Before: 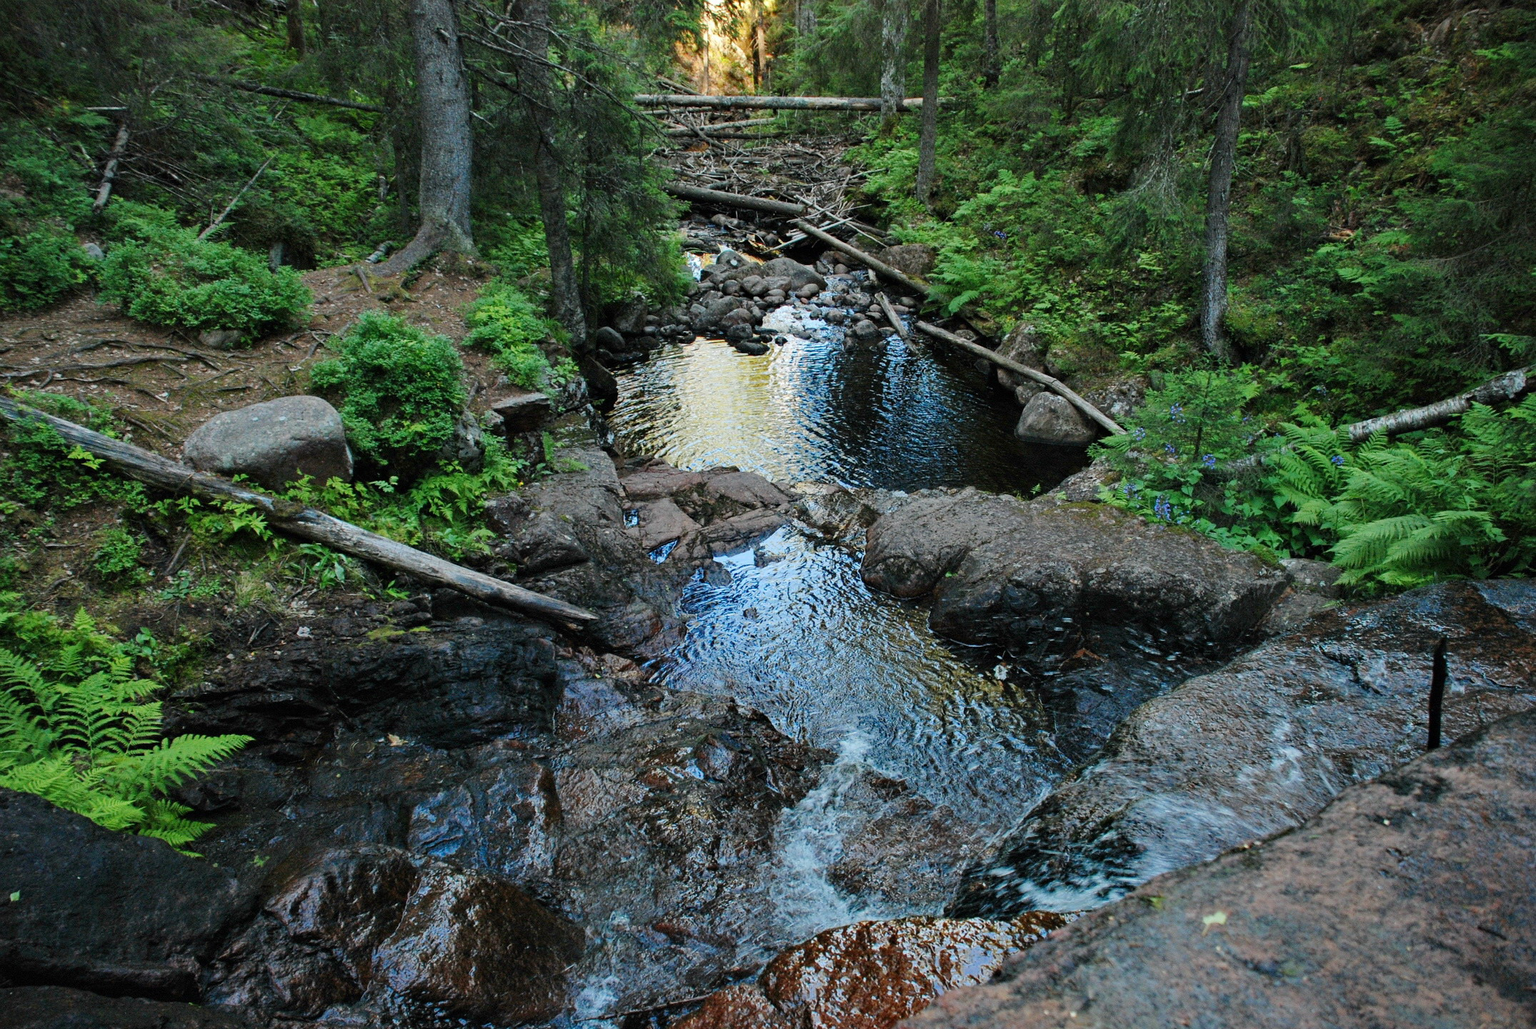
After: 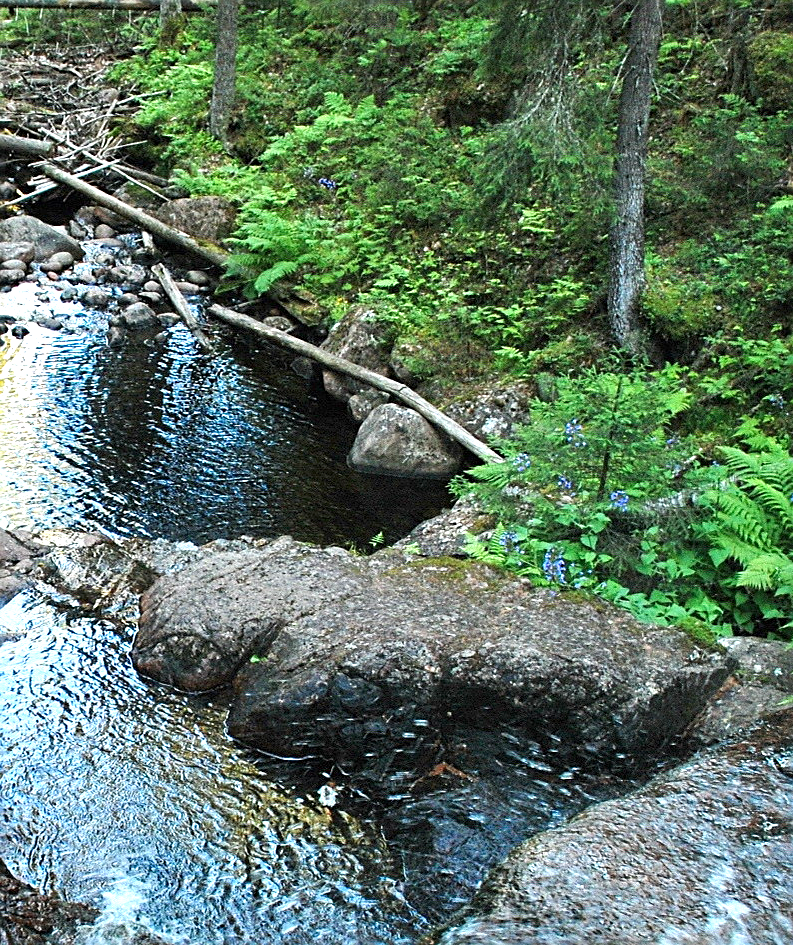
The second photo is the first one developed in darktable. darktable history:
crop and rotate: left 49.936%, top 10.094%, right 13.136%, bottom 24.256%
exposure: black level correction 0, exposure 1.1 EV, compensate highlight preservation false
sharpen: on, module defaults
